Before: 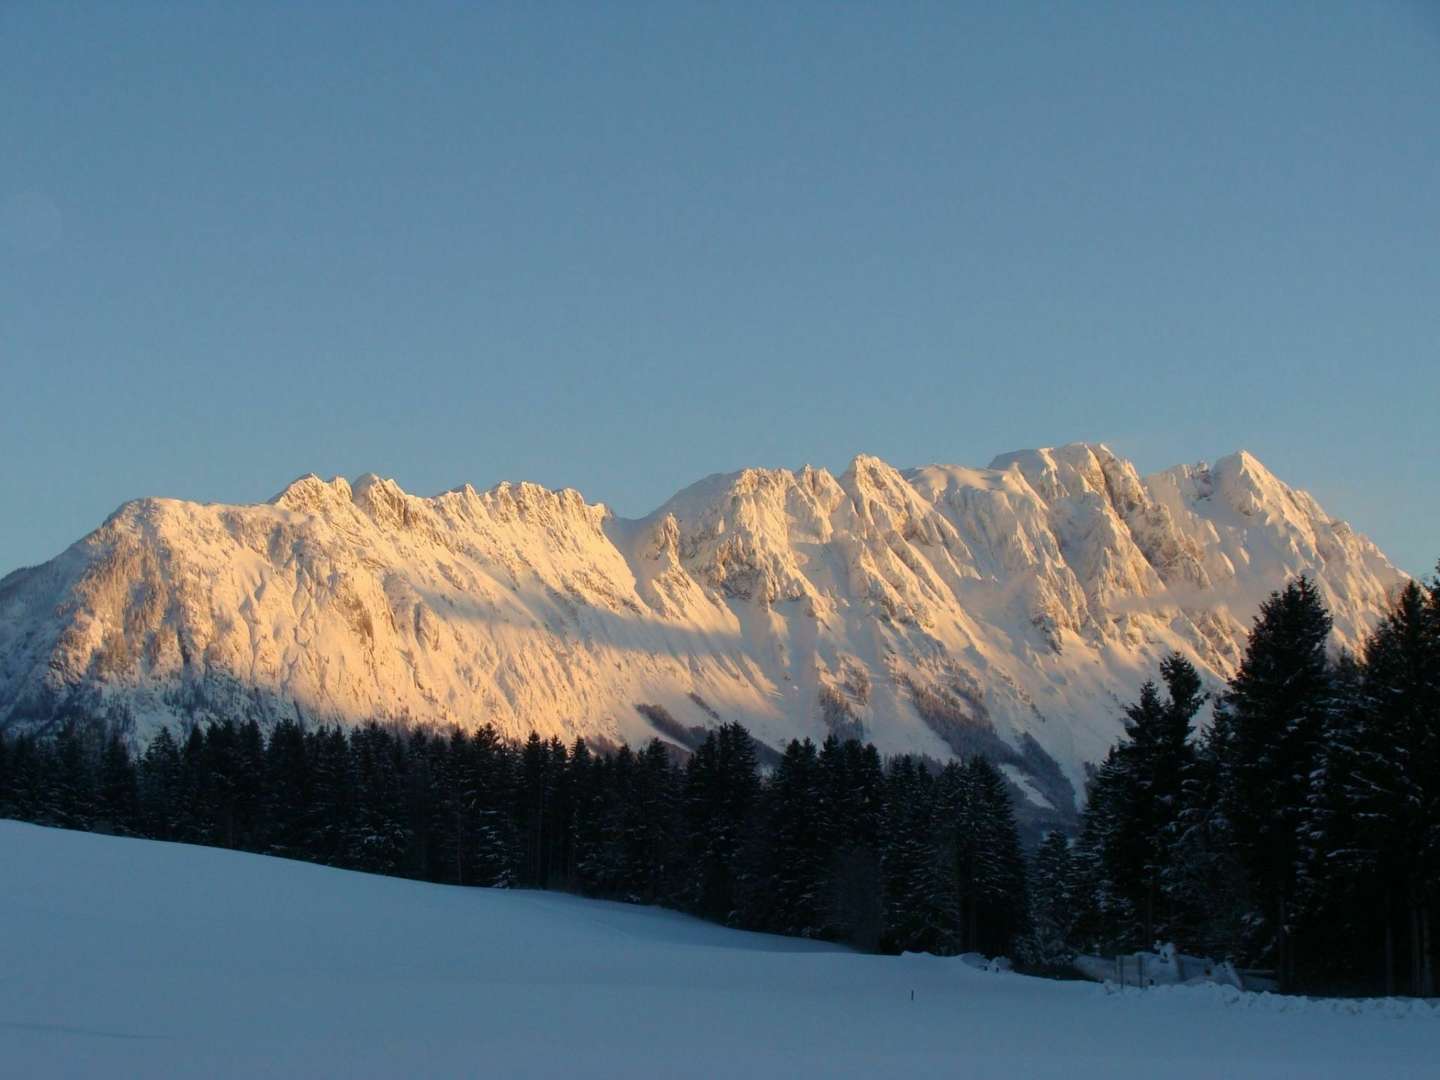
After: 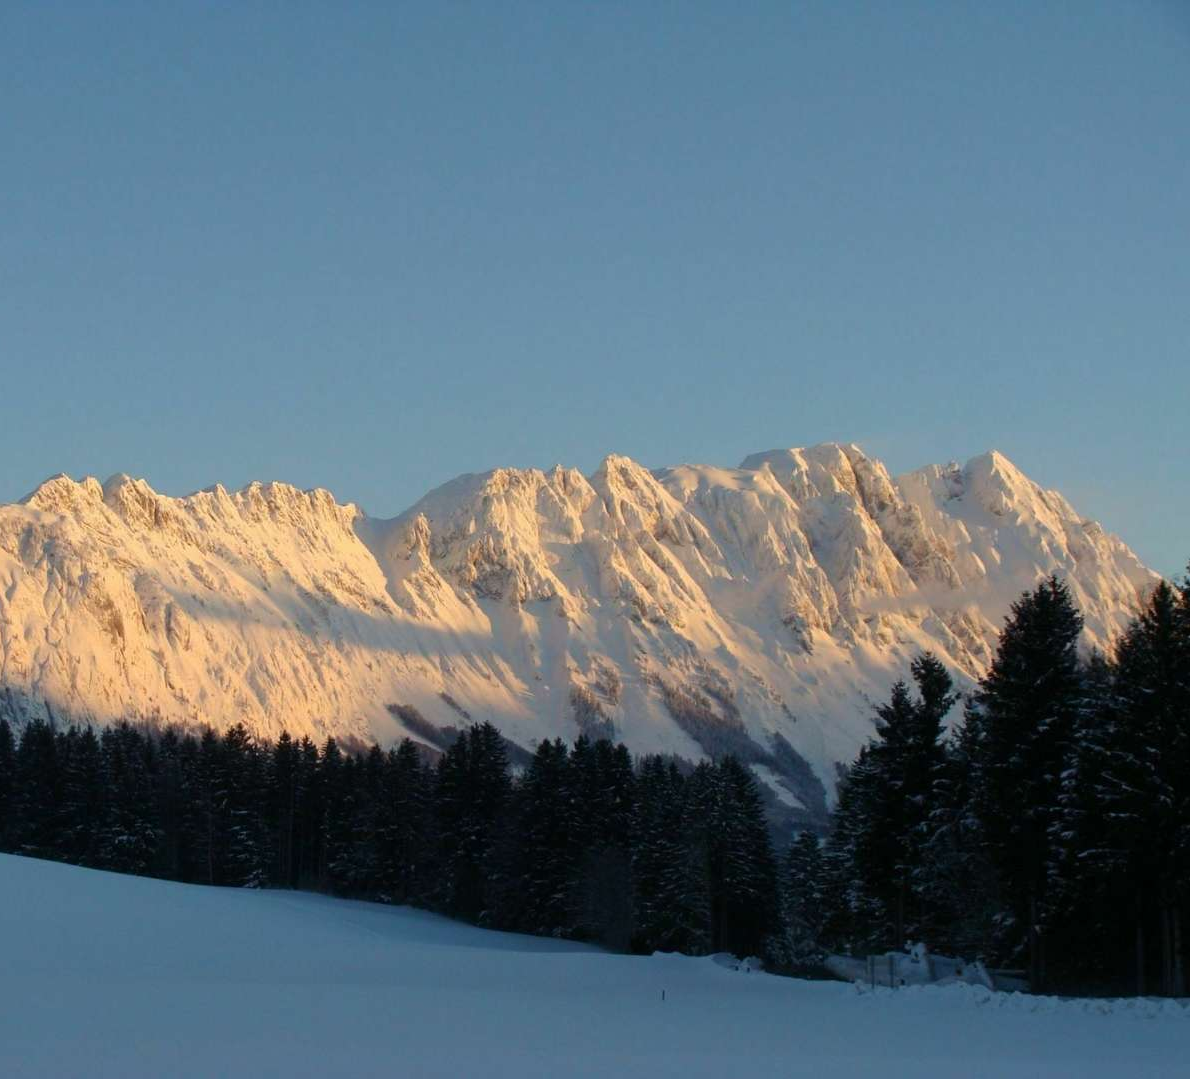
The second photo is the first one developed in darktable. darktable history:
crop: left 17.354%, bottom 0.045%
